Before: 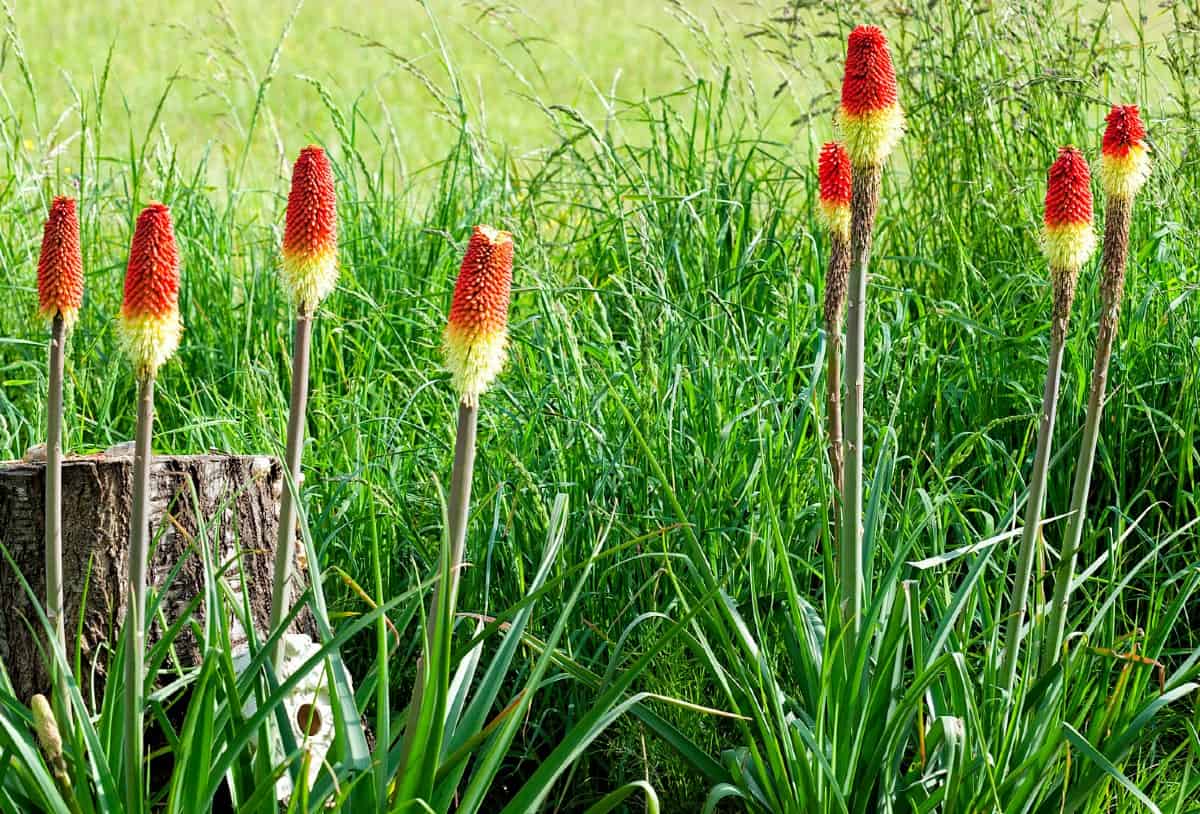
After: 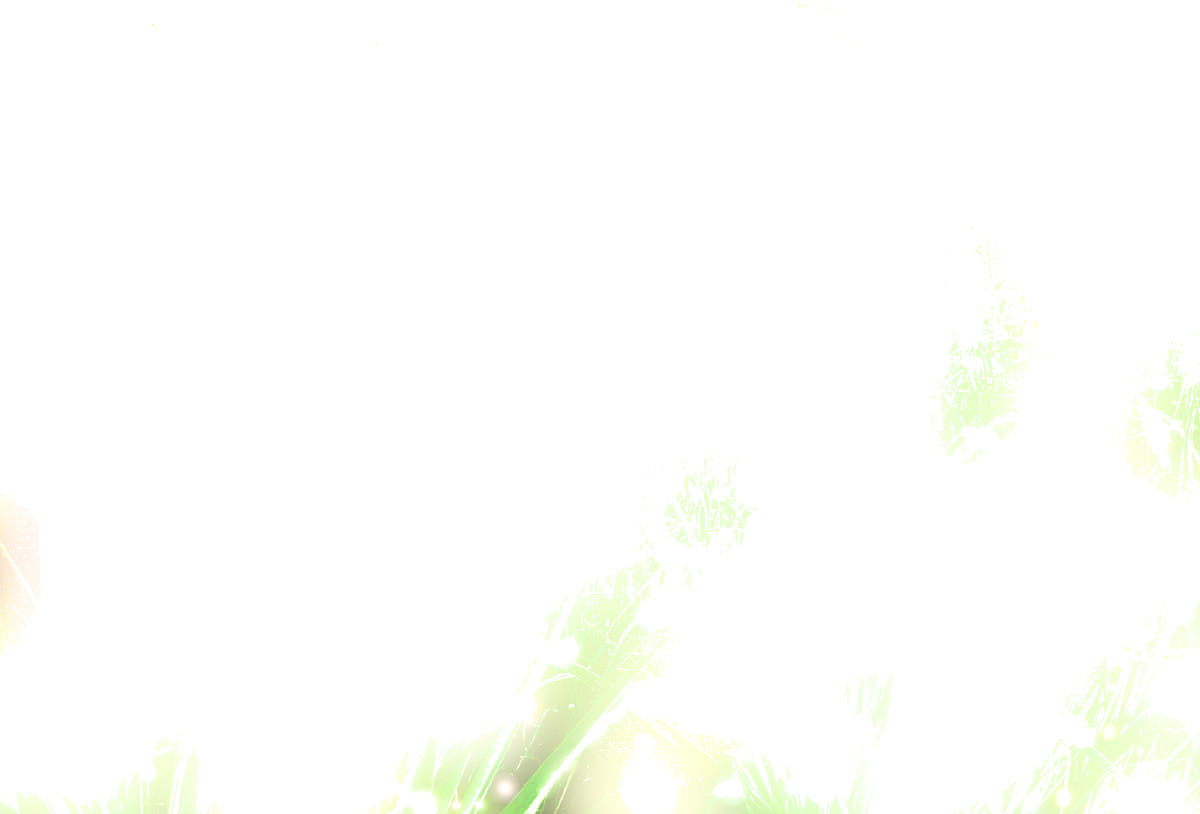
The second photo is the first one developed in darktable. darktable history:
sharpen: on, module defaults
exposure: black level correction 0.01, exposure 1 EV, compensate exposure bias true, compensate highlight preservation false
contrast equalizer: y [[0.439, 0.44, 0.442, 0.457, 0.493, 0.498], [0.5 ×6], [0.5 ×6], [0 ×6], [0 ×6]], mix 0.136
color balance rgb: shadows lift › luminance 0.644%, shadows lift › chroma 6.989%, shadows lift › hue 301.98°, highlights gain › chroma 3.057%, highlights gain › hue 54.34°, linear chroma grading › global chroma 15.604%, perceptual saturation grading › global saturation 20%, perceptual saturation grading › highlights -24.812%, perceptual saturation grading › shadows 50.085%, perceptual brilliance grading › global brilliance 34.396%, perceptual brilliance grading › highlights 50.017%, perceptual brilliance grading › mid-tones 59.205%, perceptual brilliance grading › shadows 34.707%, global vibrance 20%
filmic rgb: black relative exposure -6.95 EV, white relative exposure 5.61 EV, threshold 2.98 EV, hardness 2.84, enable highlight reconstruction true
